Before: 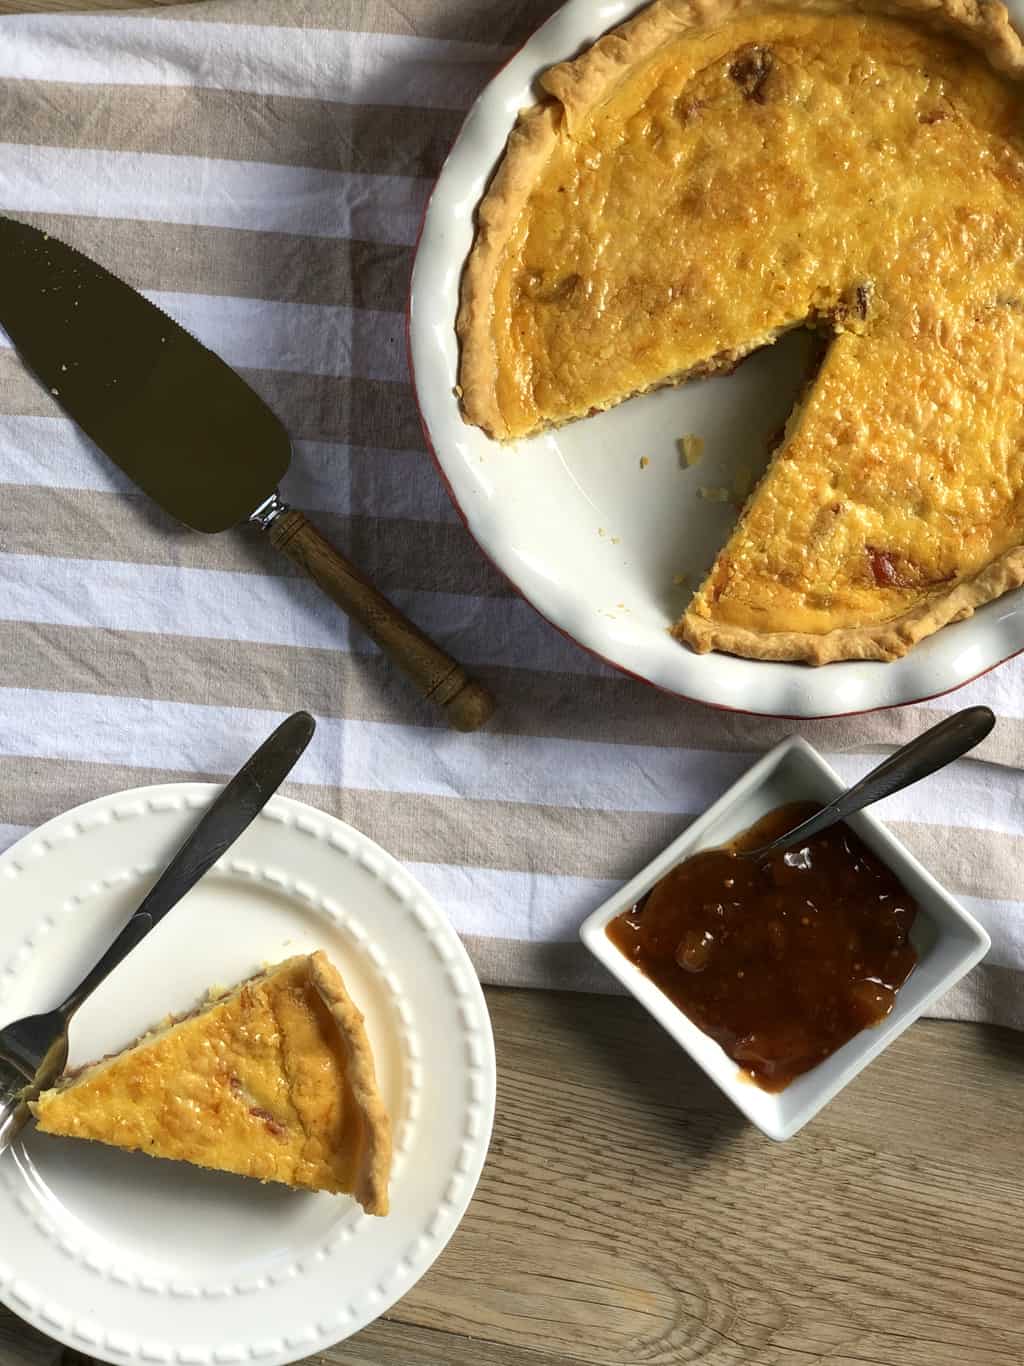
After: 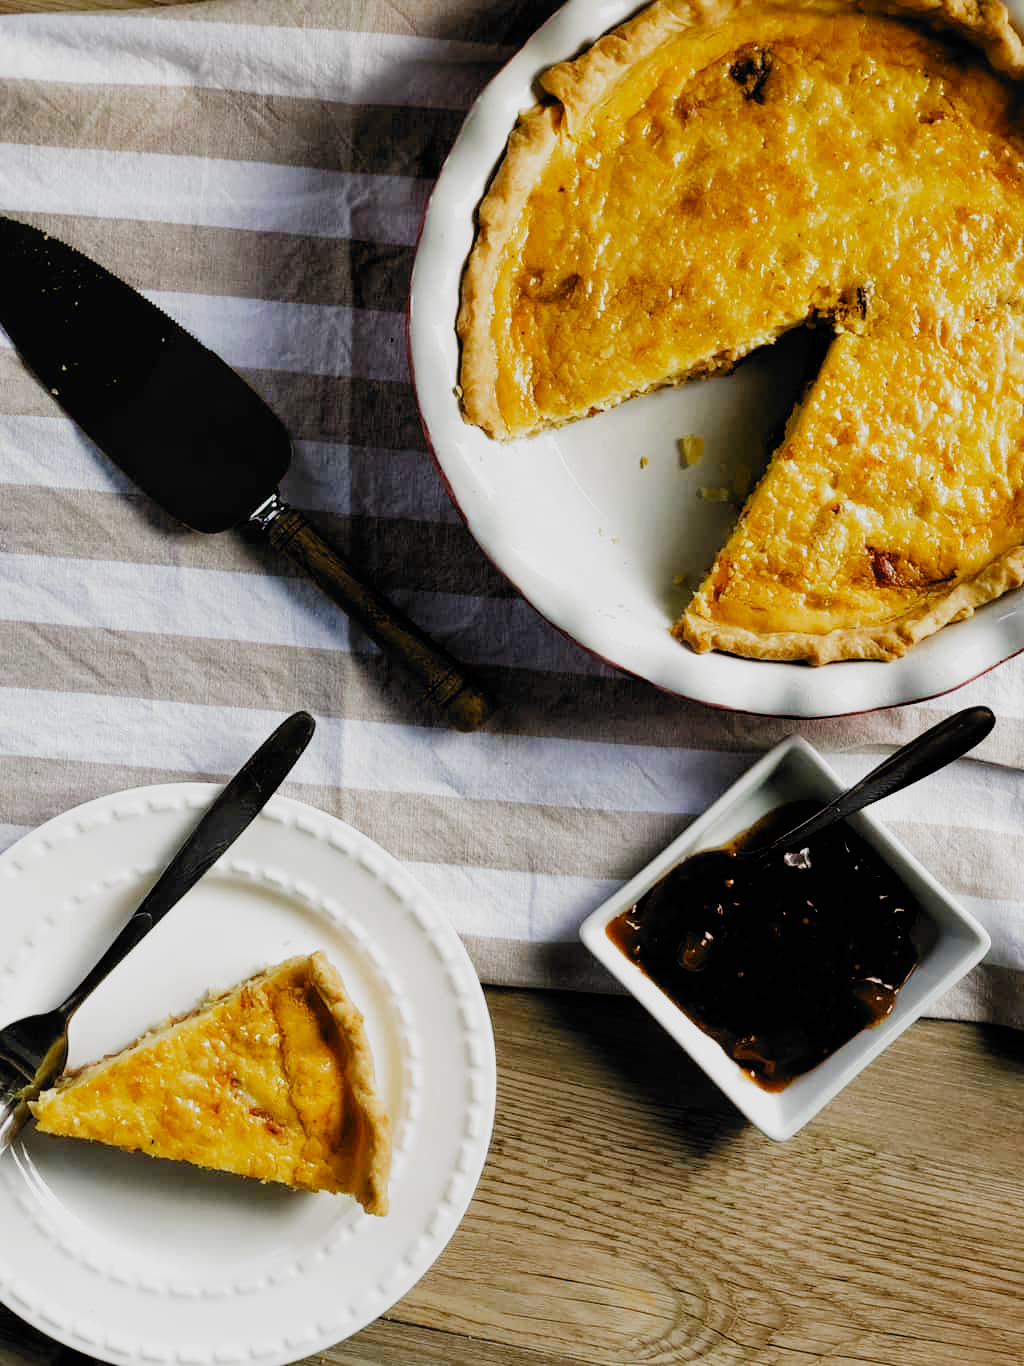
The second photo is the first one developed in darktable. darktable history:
filmic rgb: black relative exposure -5.06 EV, white relative exposure 3.99 EV, threshold 5.99 EV, hardness 2.88, contrast 1.297, highlights saturation mix -28.7%, add noise in highlights 0.001, preserve chrominance no, color science v3 (2019), use custom middle-gray values true, contrast in highlights soft, enable highlight reconstruction true
